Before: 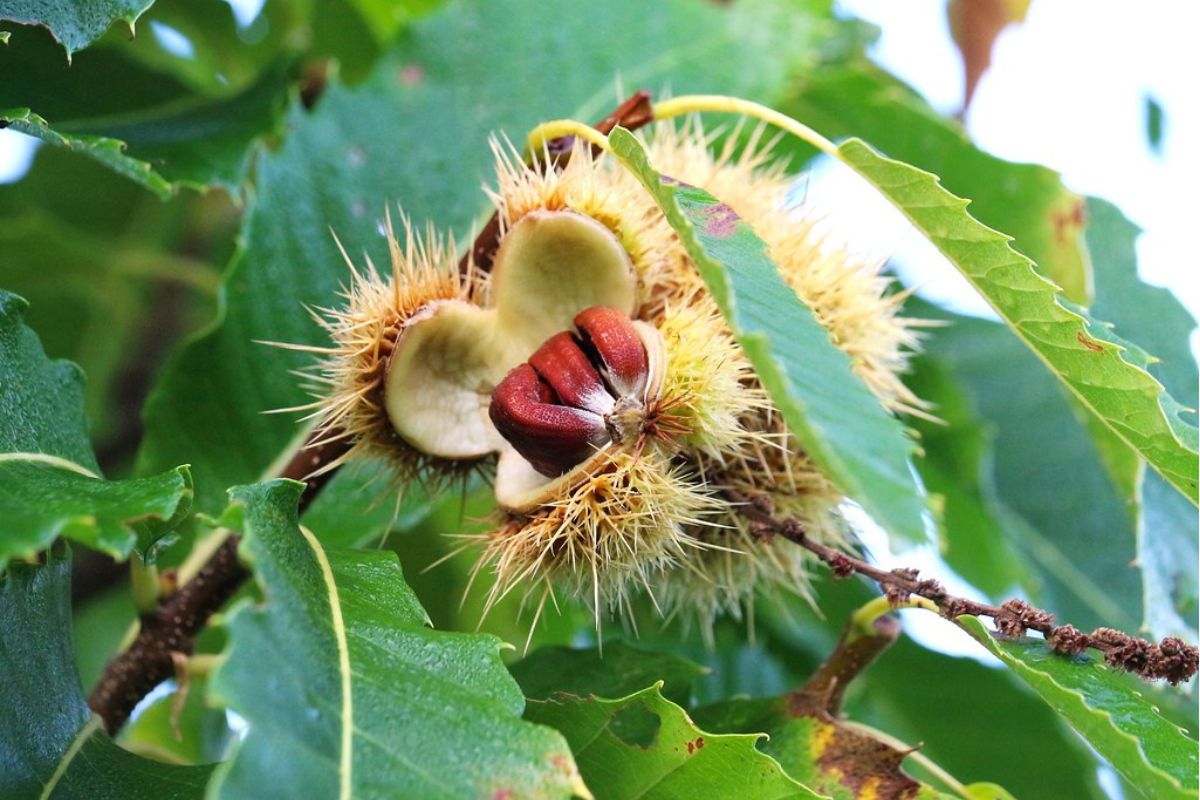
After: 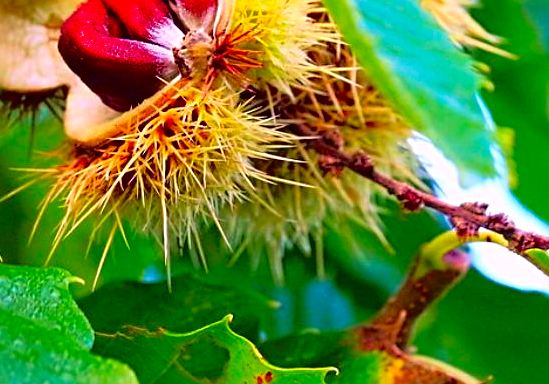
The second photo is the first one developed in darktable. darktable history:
color correction: highlights b* -0.022, saturation 1.81
velvia: on, module defaults
sharpen: radius 3.097
crop: left 35.98%, top 45.87%, right 18.231%, bottom 6.079%
tone curve: curves: ch0 [(0, 0) (0.126, 0.061) (0.362, 0.382) (0.498, 0.498) (0.706, 0.712) (1, 1)]; ch1 [(0, 0) (0.5, 0.522) (0.55, 0.586) (1, 1)]; ch2 [(0, 0) (0.44, 0.424) (0.5, 0.482) (0.537, 0.538) (1, 1)], color space Lab, independent channels
